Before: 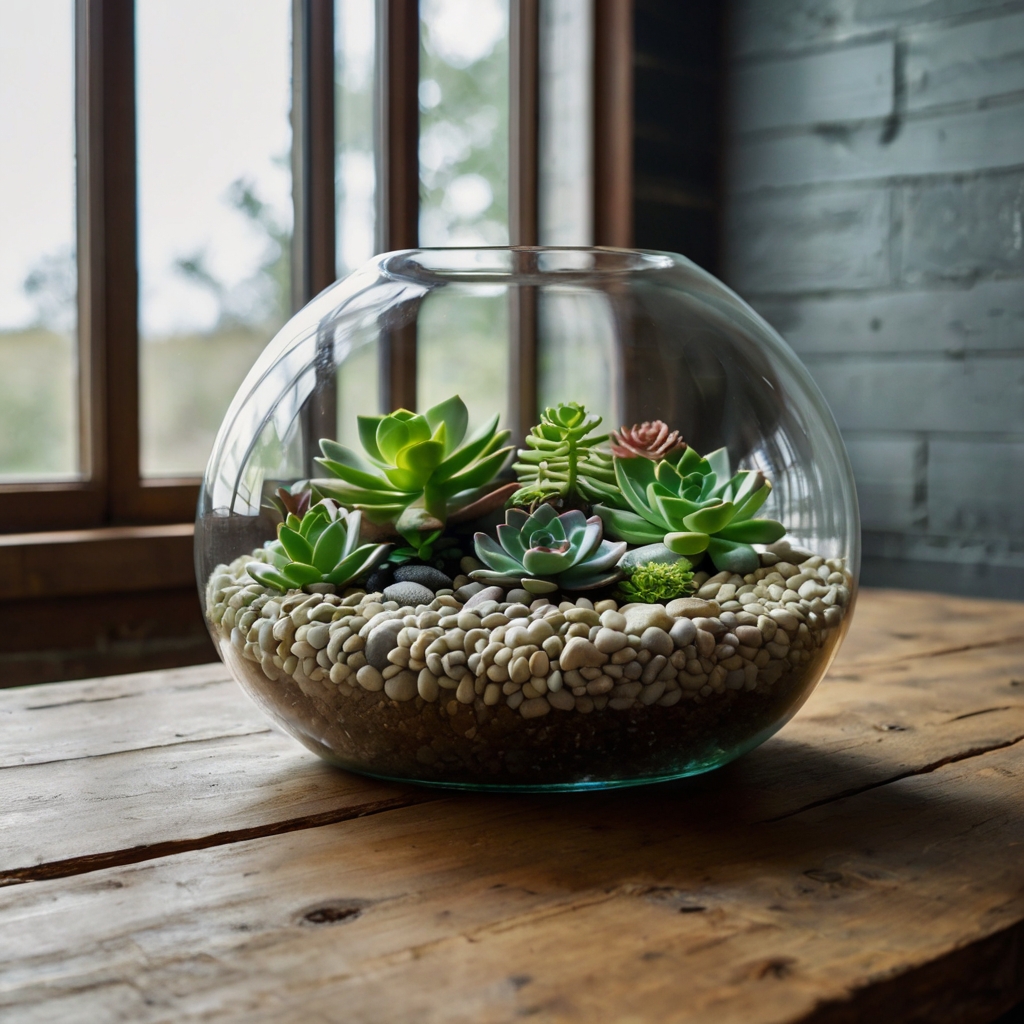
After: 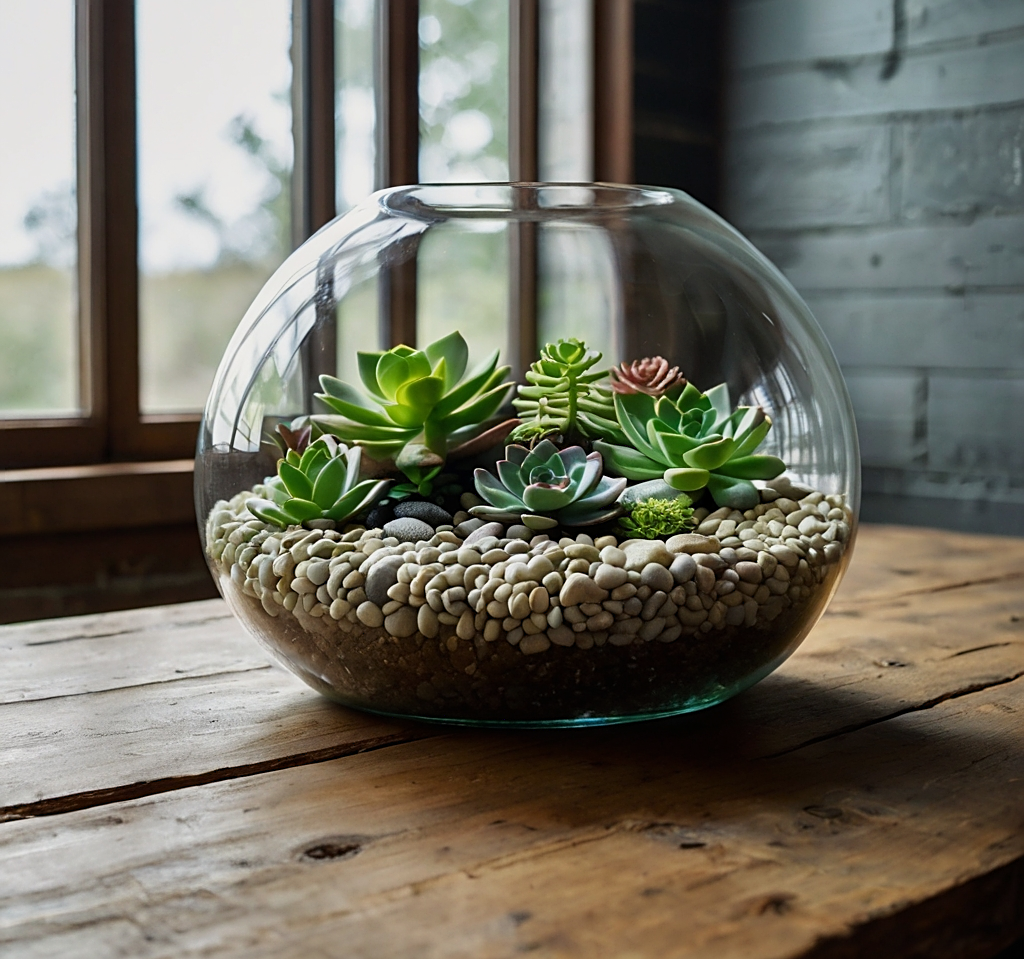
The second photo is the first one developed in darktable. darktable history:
filmic rgb: black relative exposure -16 EV, white relative exposure 2.92 EV, hardness 10
sharpen: on, module defaults
crop and rotate: top 6.307%
